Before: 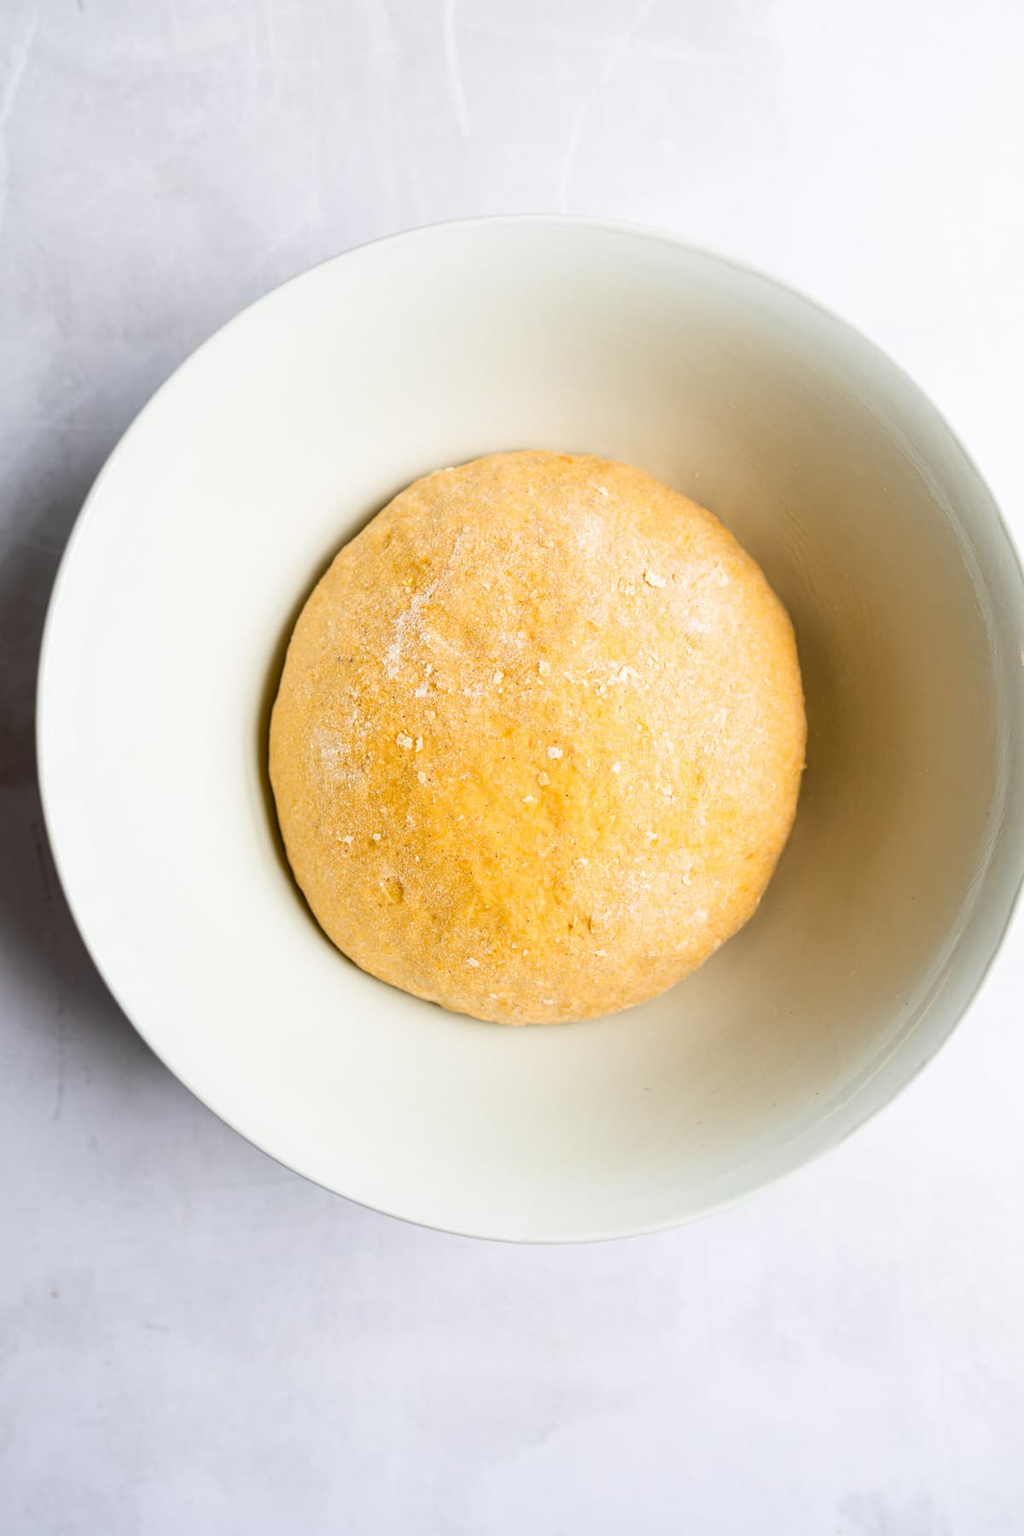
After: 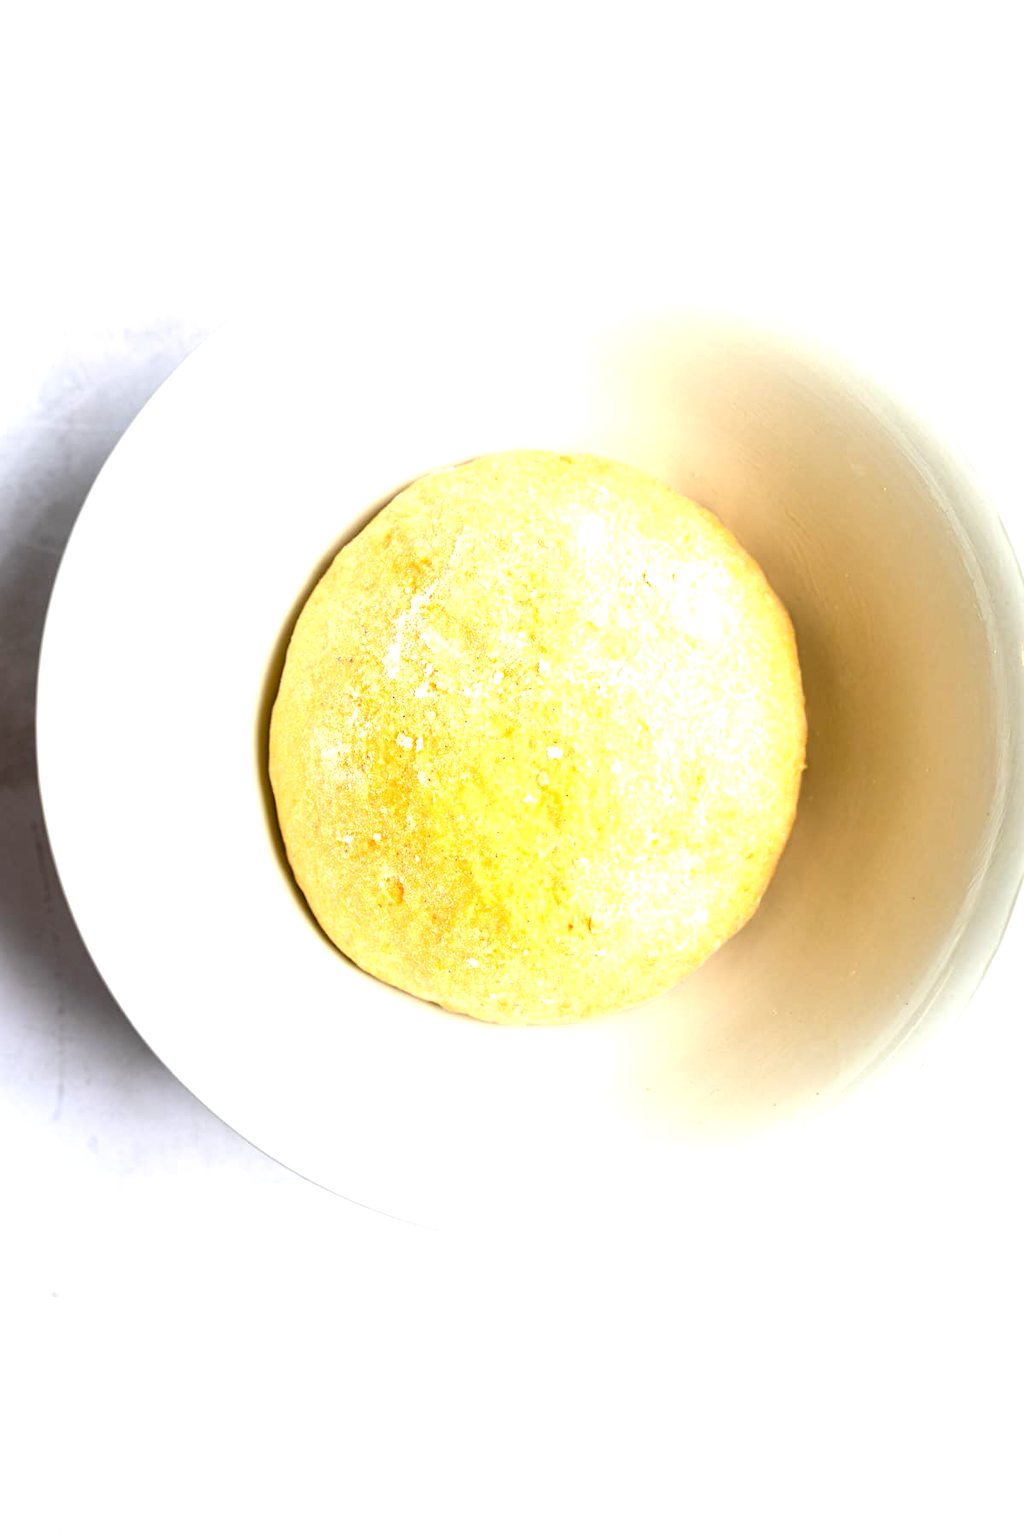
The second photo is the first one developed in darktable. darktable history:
exposure: exposure 0.948 EV, compensate exposure bias true, compensate highlight preservation false
